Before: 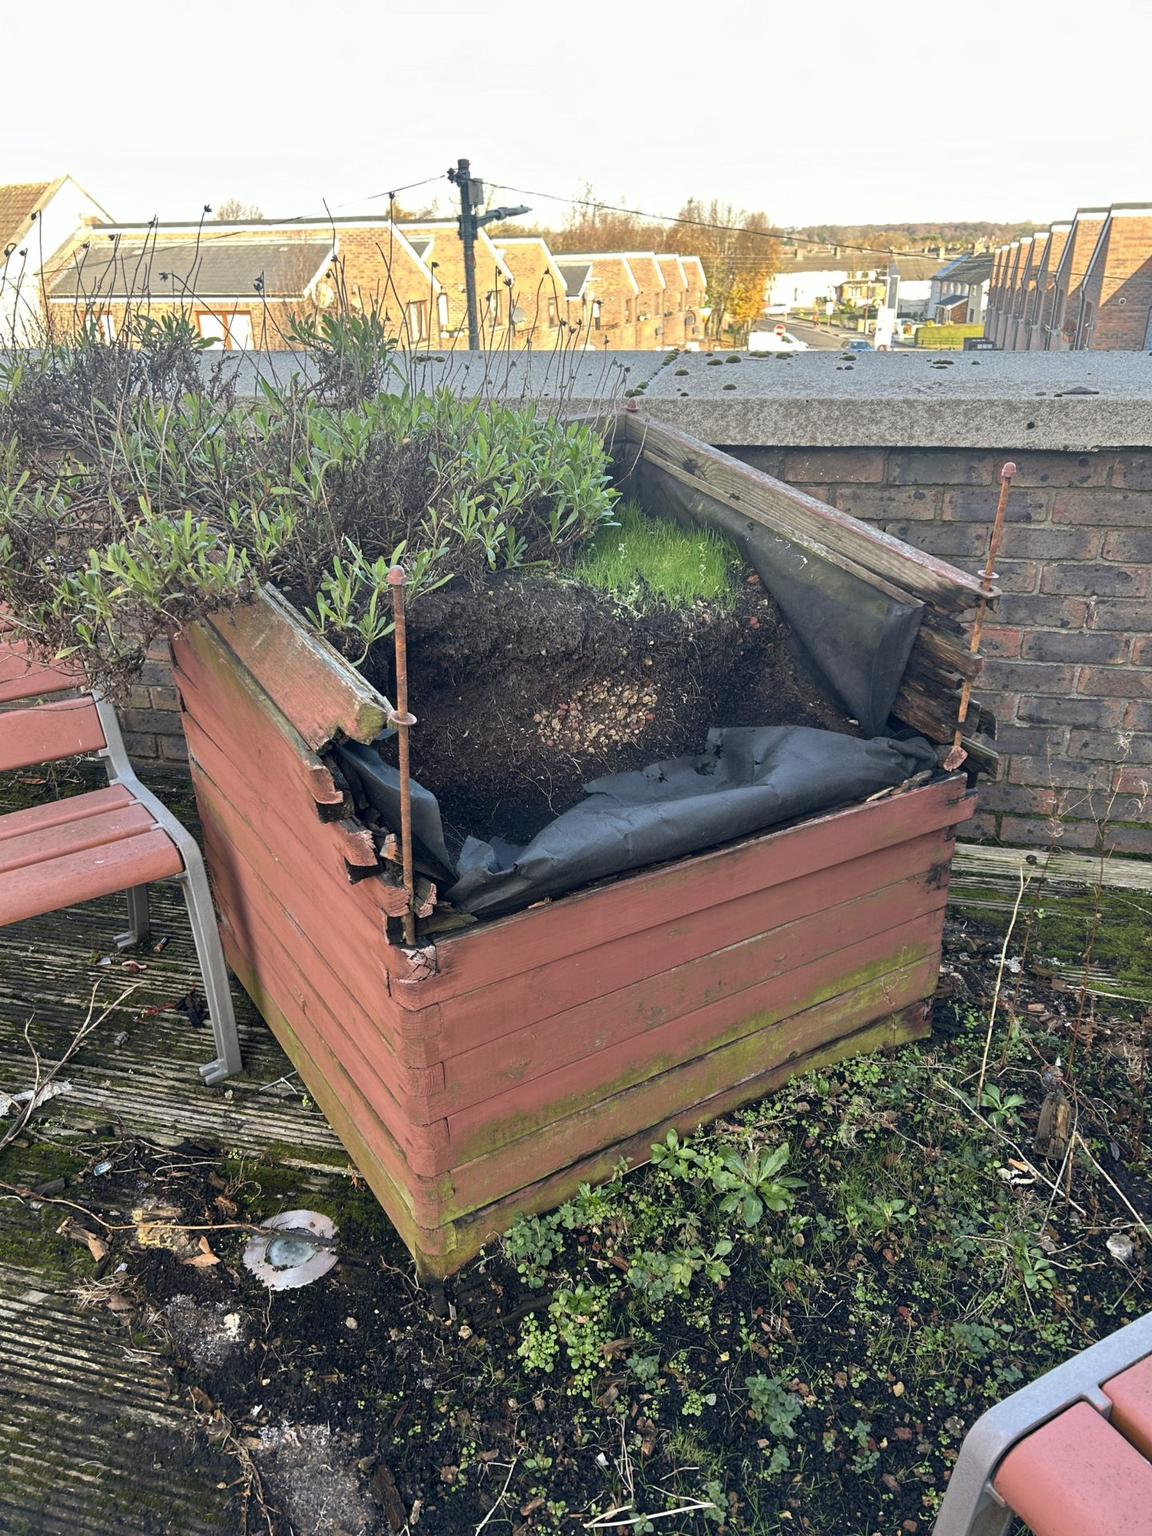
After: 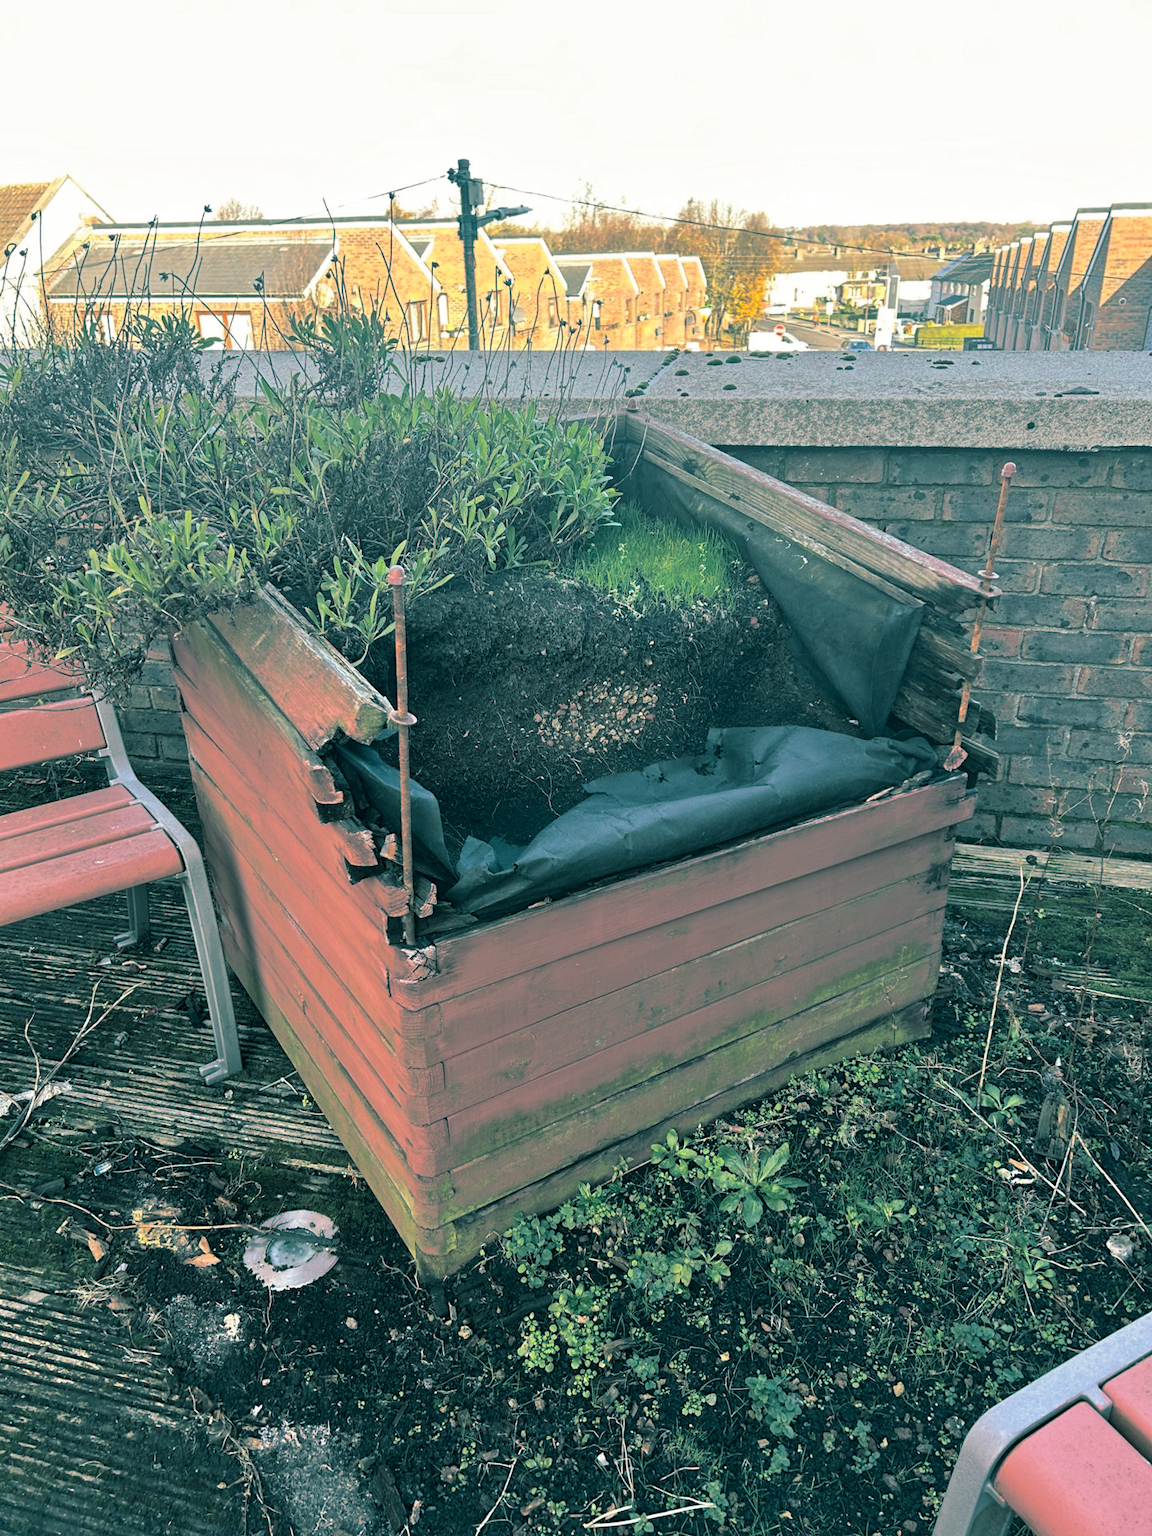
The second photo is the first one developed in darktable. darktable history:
tone equalizer: on, module defaults
split-toning: shadows › hue 186.43°, highlights › hue 49.29°, compress 30.29%
